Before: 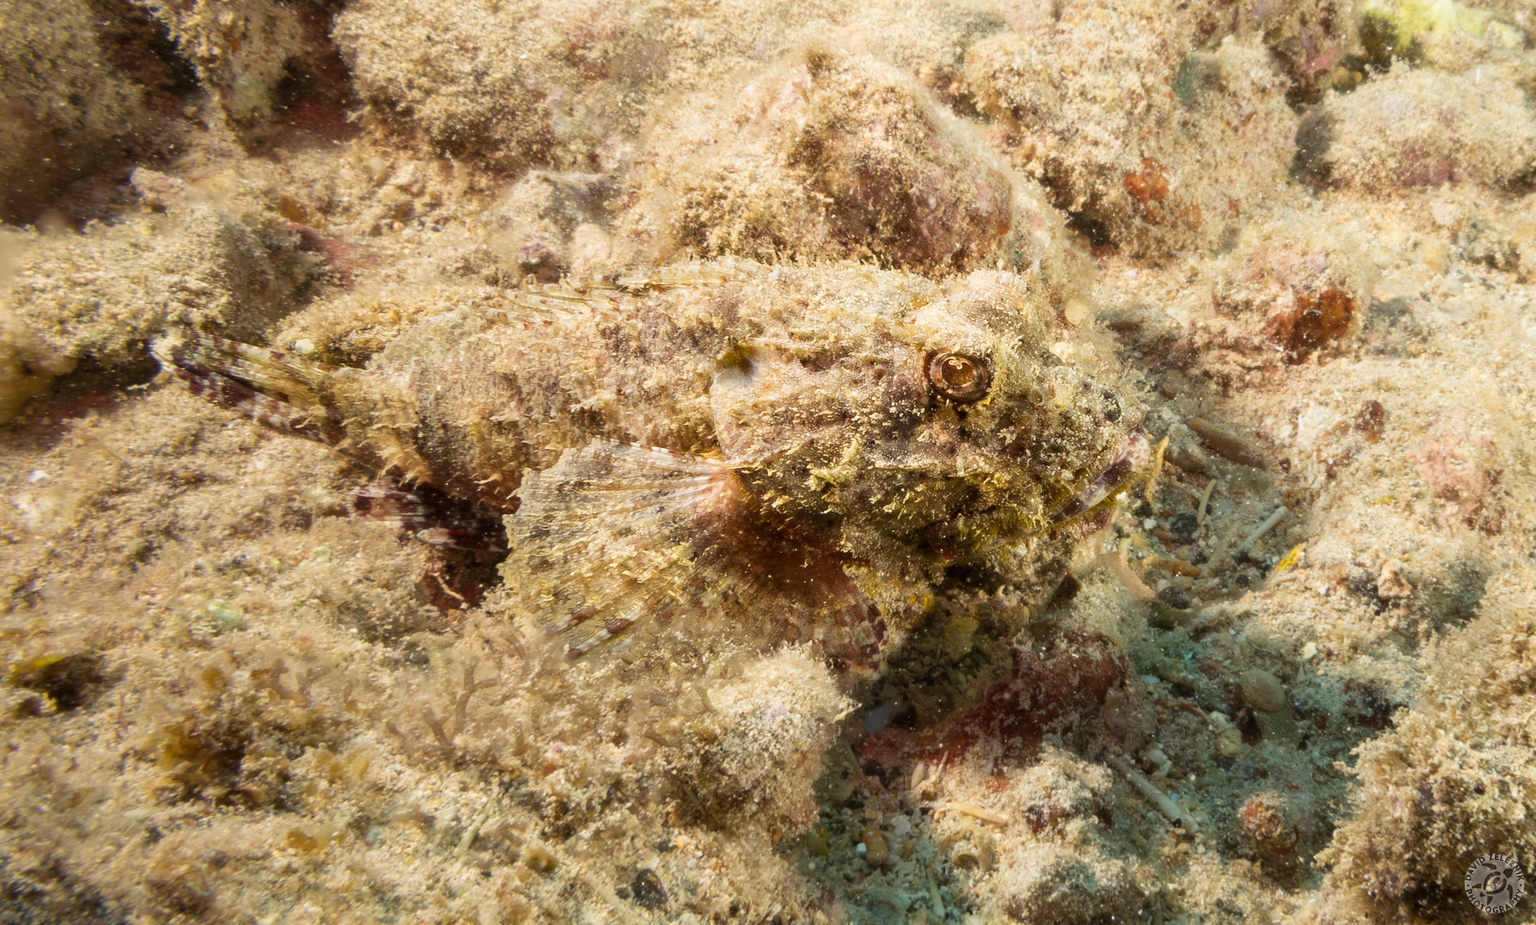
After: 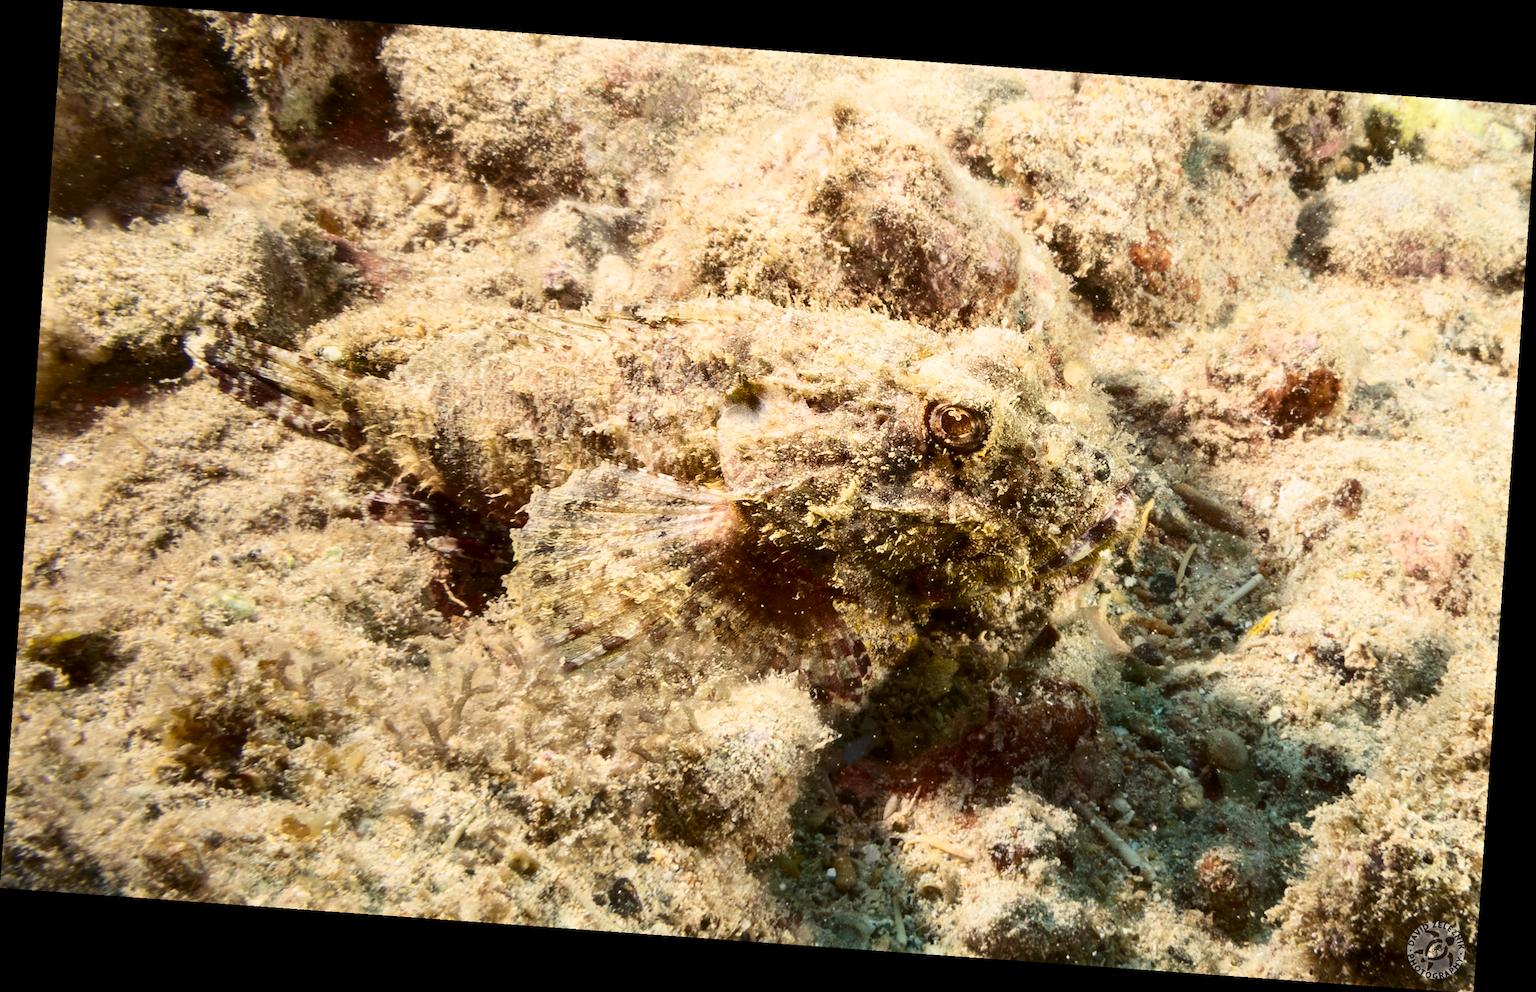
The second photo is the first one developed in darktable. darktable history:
contrast brightness saturation: contrast 0.28
rotate and perspective: rotation 4.1°, automatic cropping off
